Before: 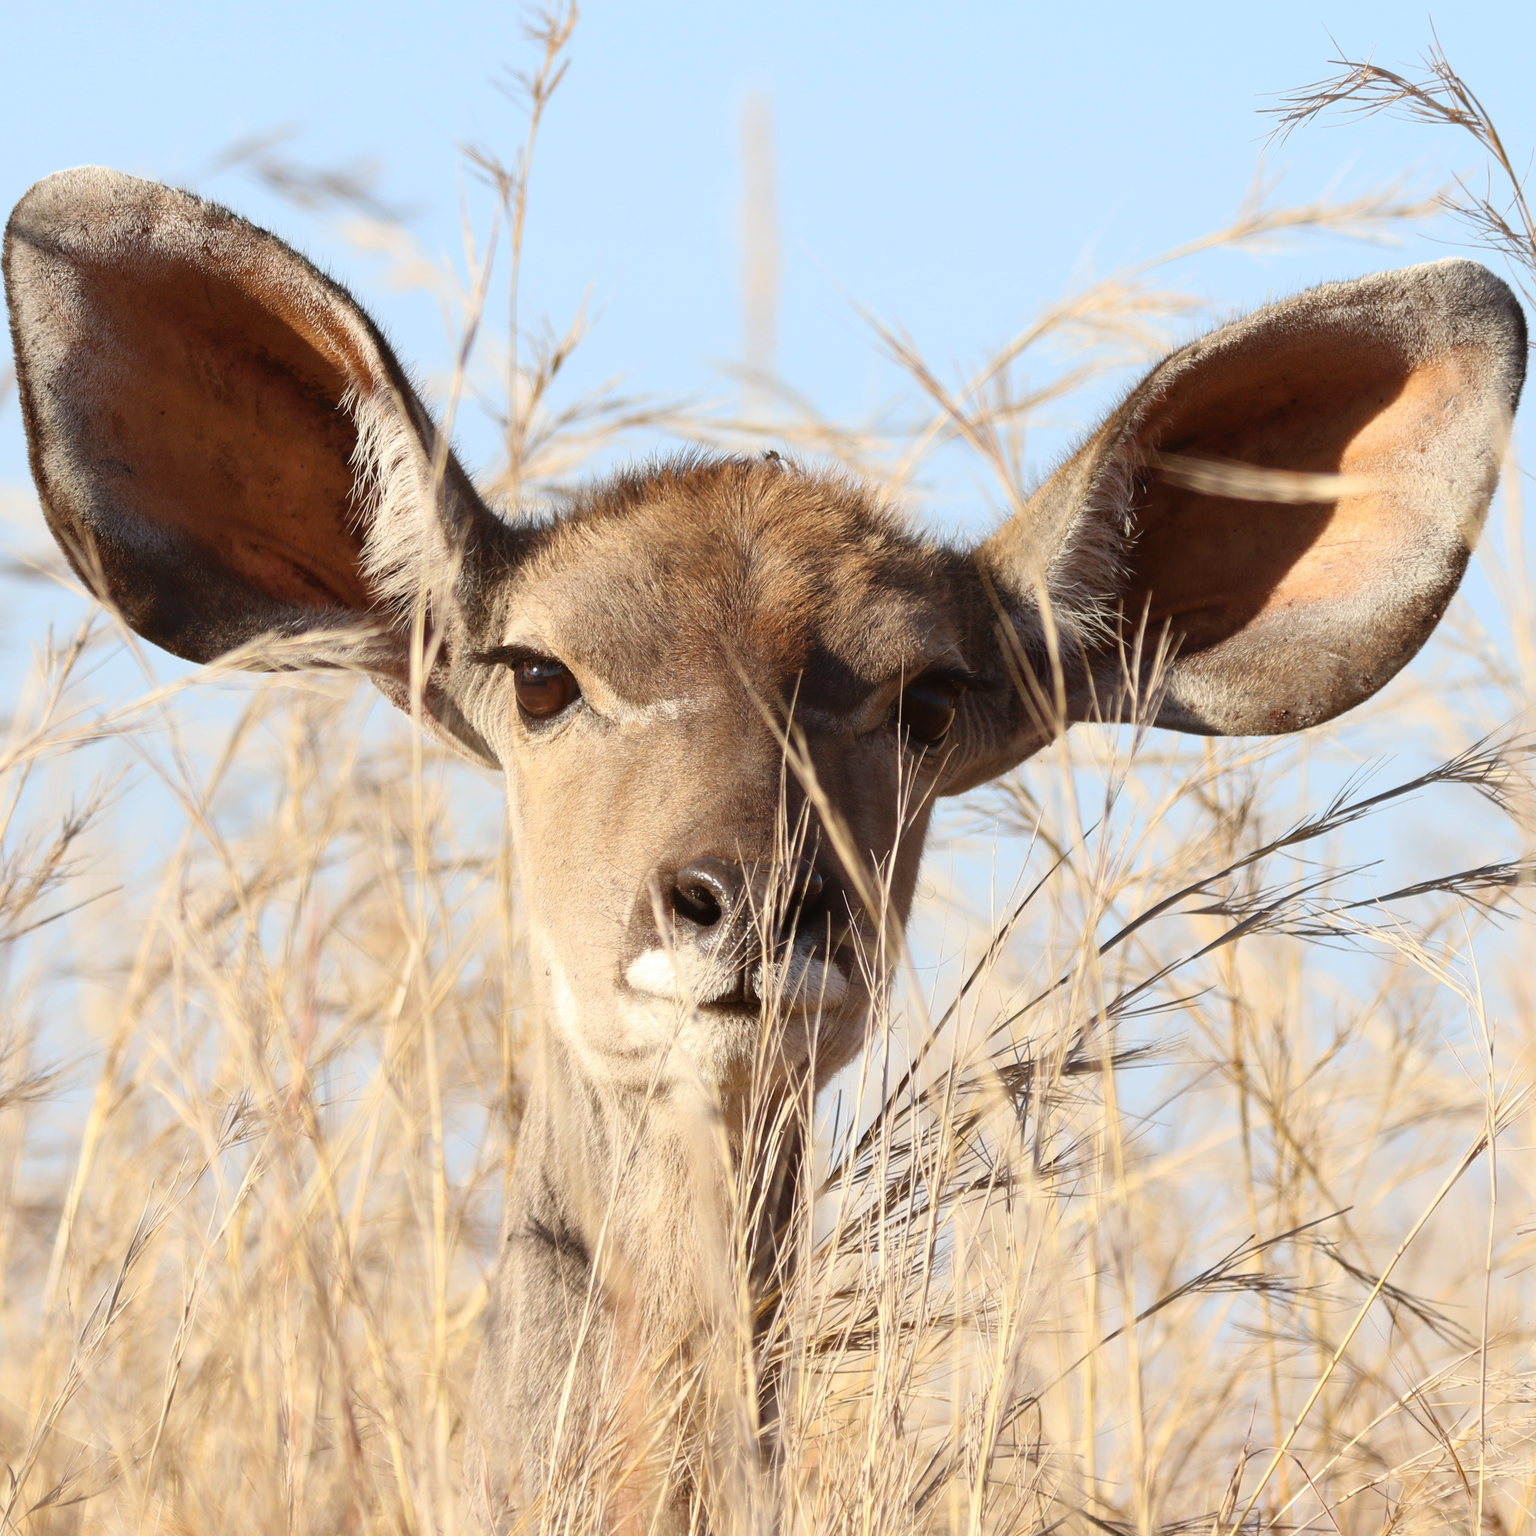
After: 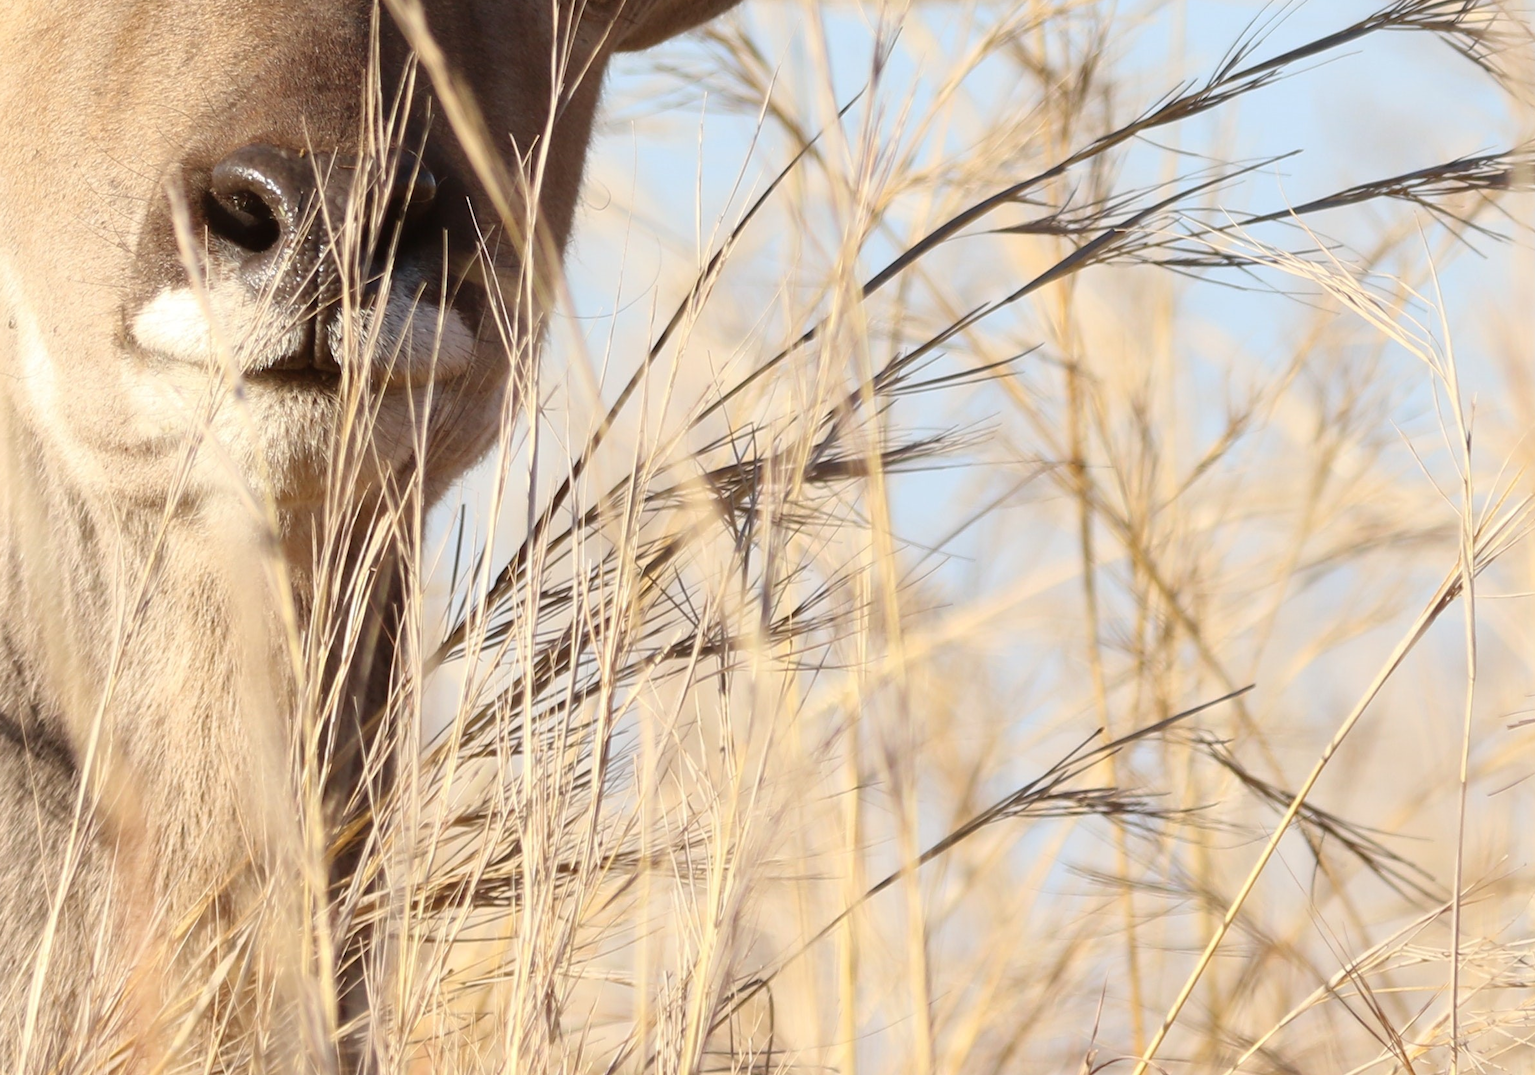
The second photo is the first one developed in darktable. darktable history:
crop and rotate: left 35.191%, top 49.687%, bottom 4.896%
